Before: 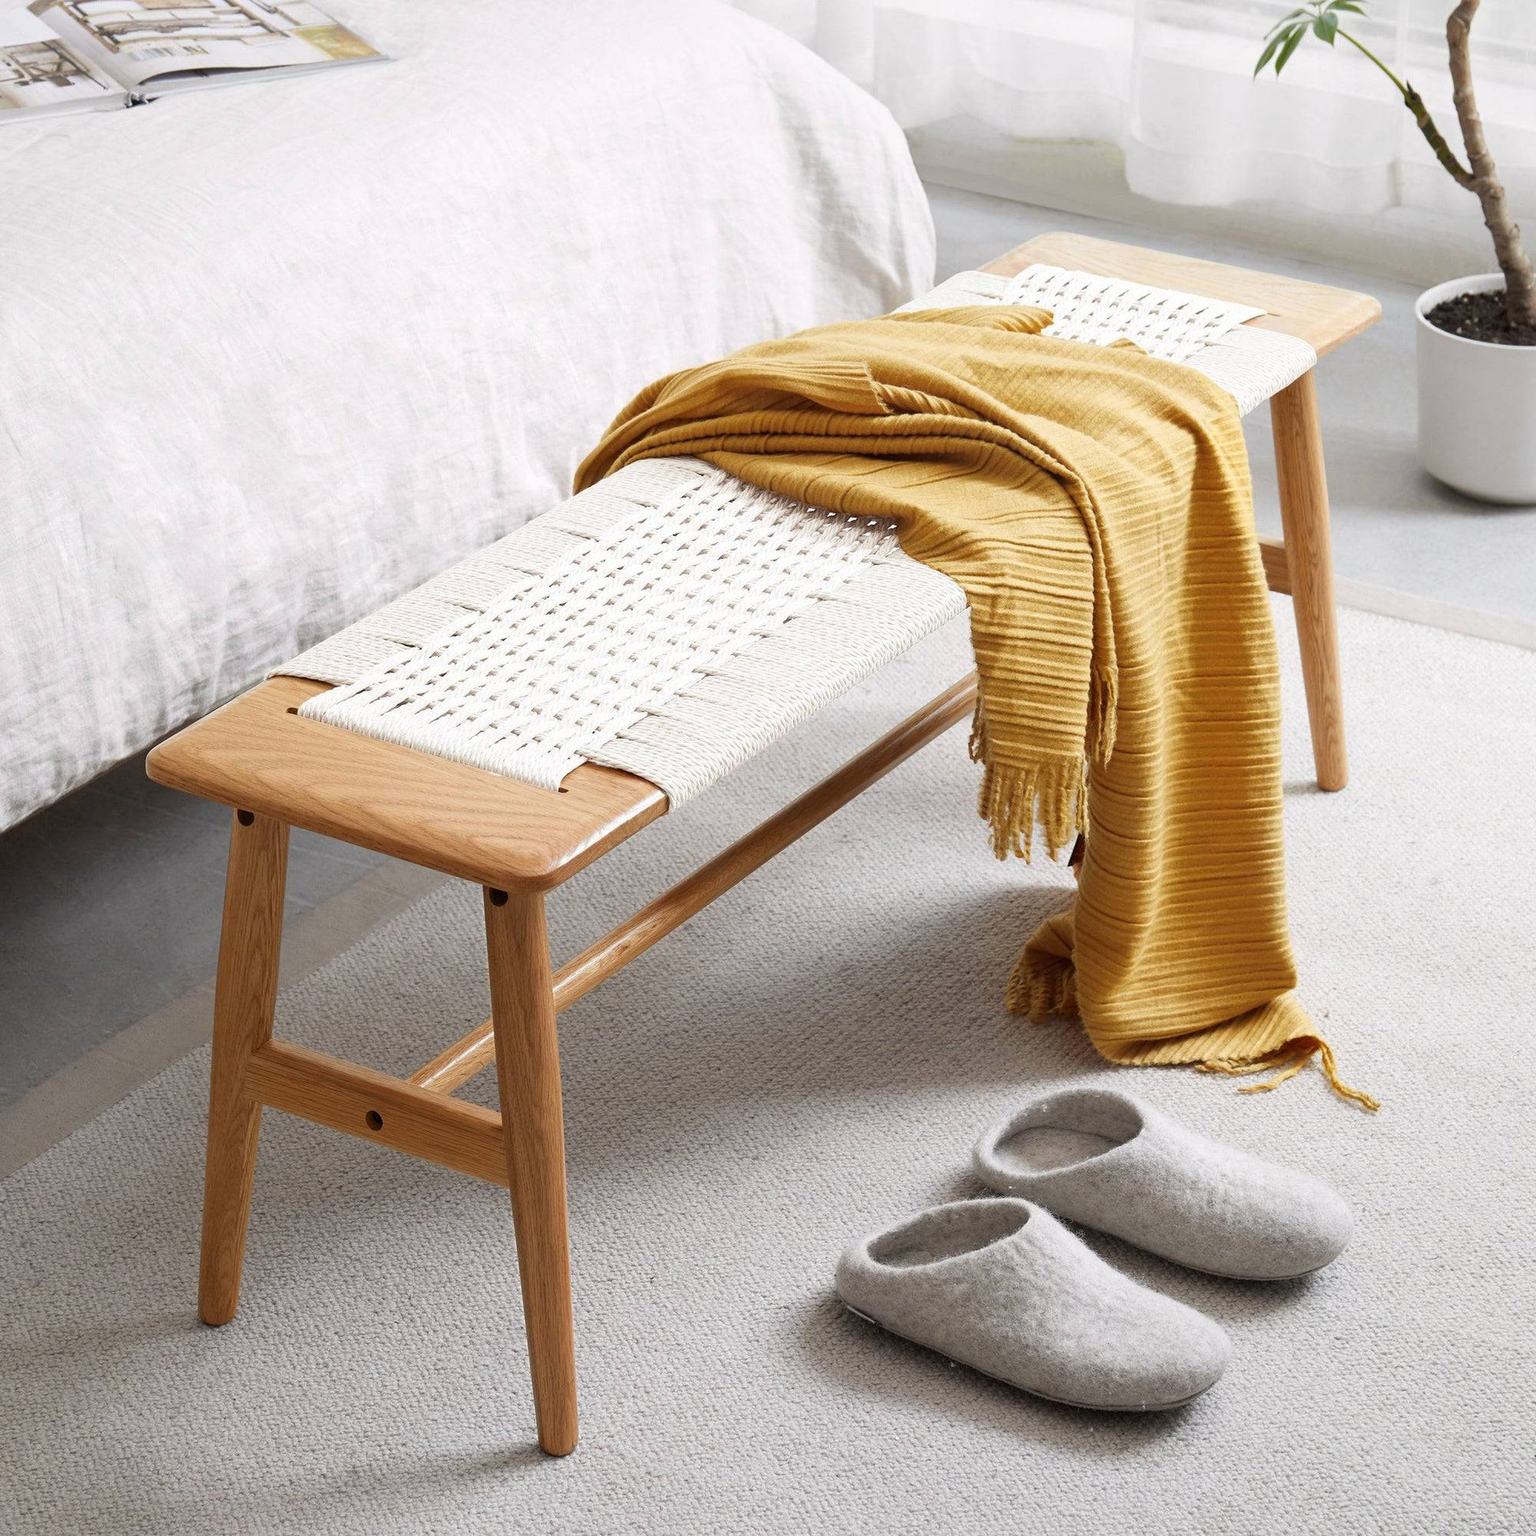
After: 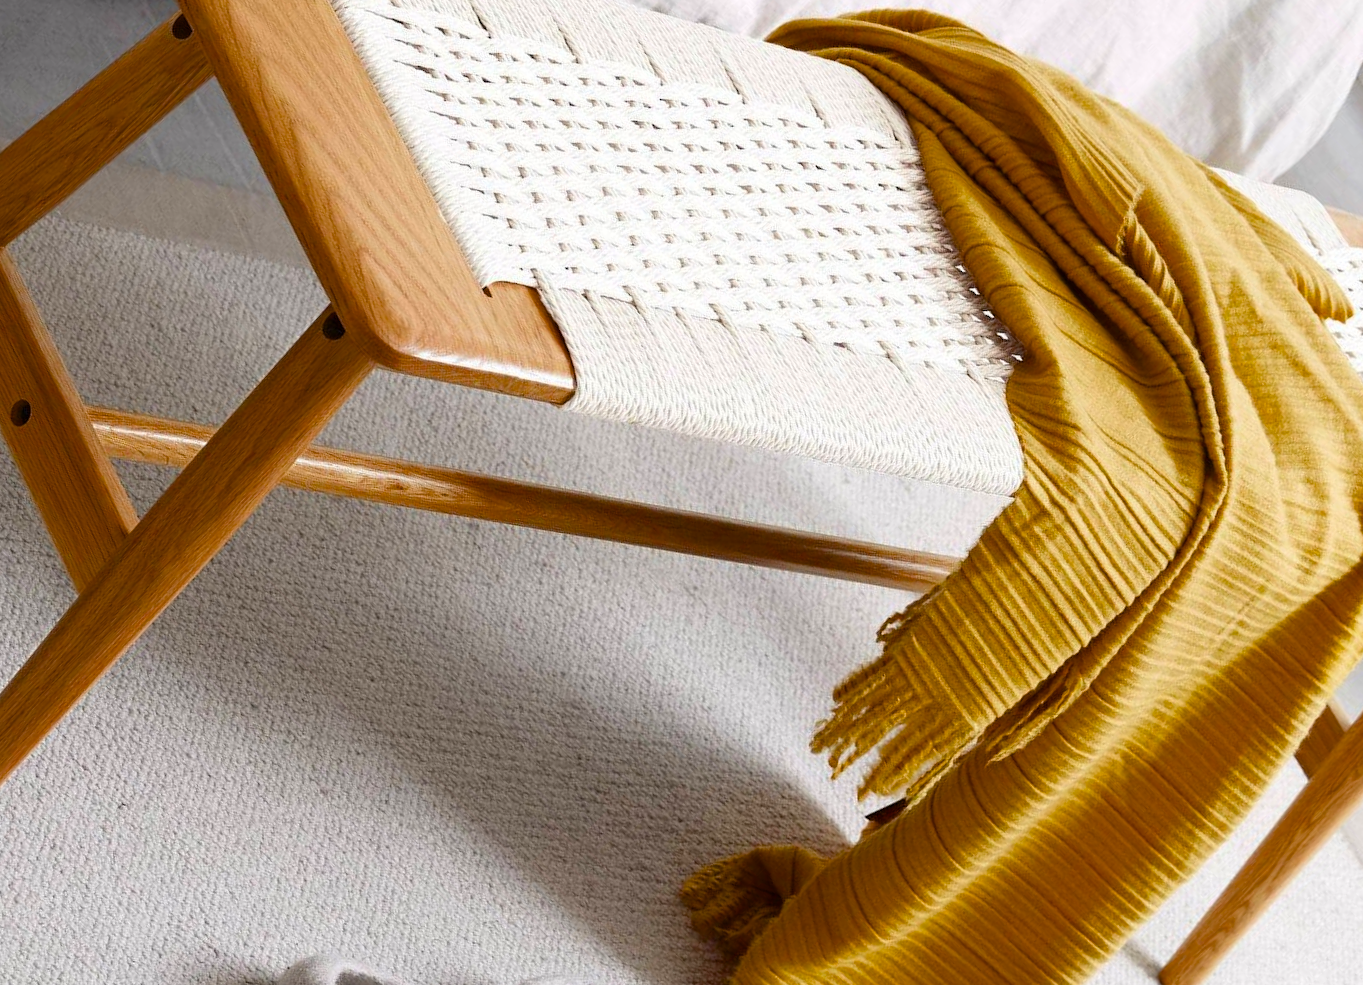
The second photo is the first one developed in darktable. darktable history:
color balance rgb: perceptual saturation grading › global saturation 25.659%, global vibrance 6.95%, saturation formula JzAzBz (2021)
crop and rotate: angle -45.7°, top 16.775%, right 0.896%, bottom 11.631%
